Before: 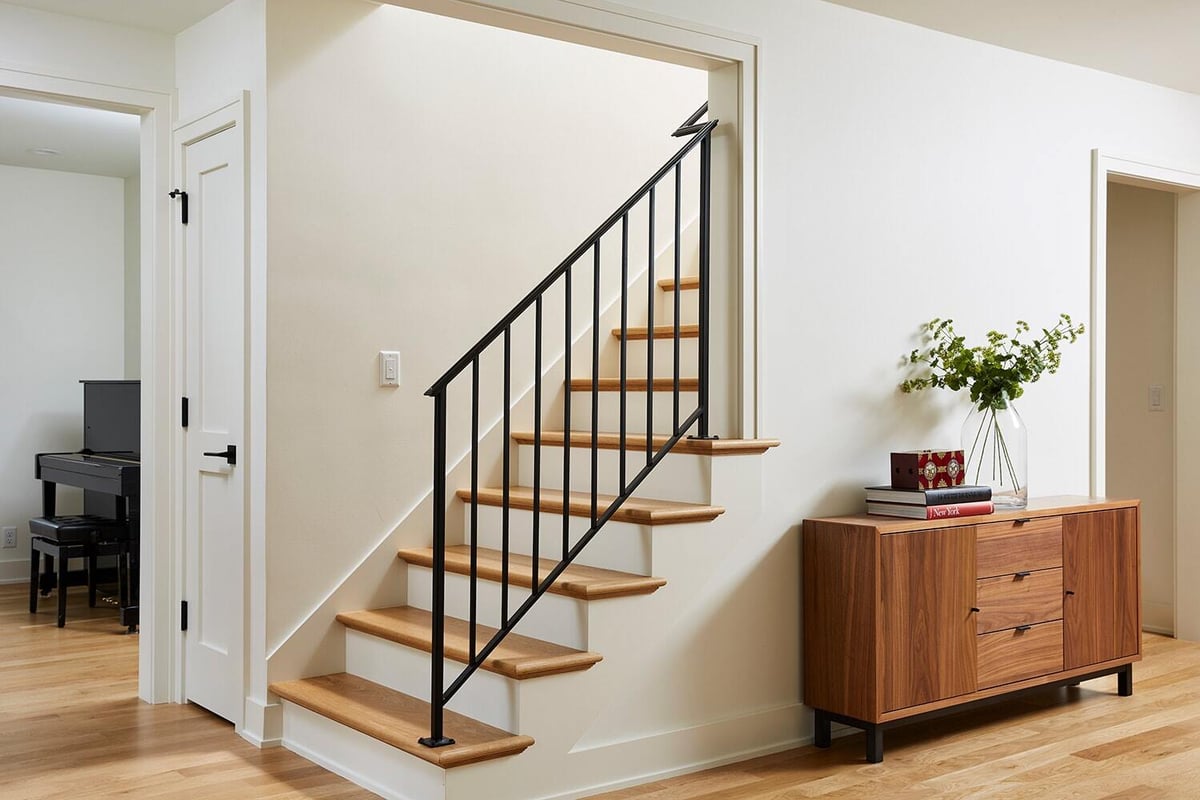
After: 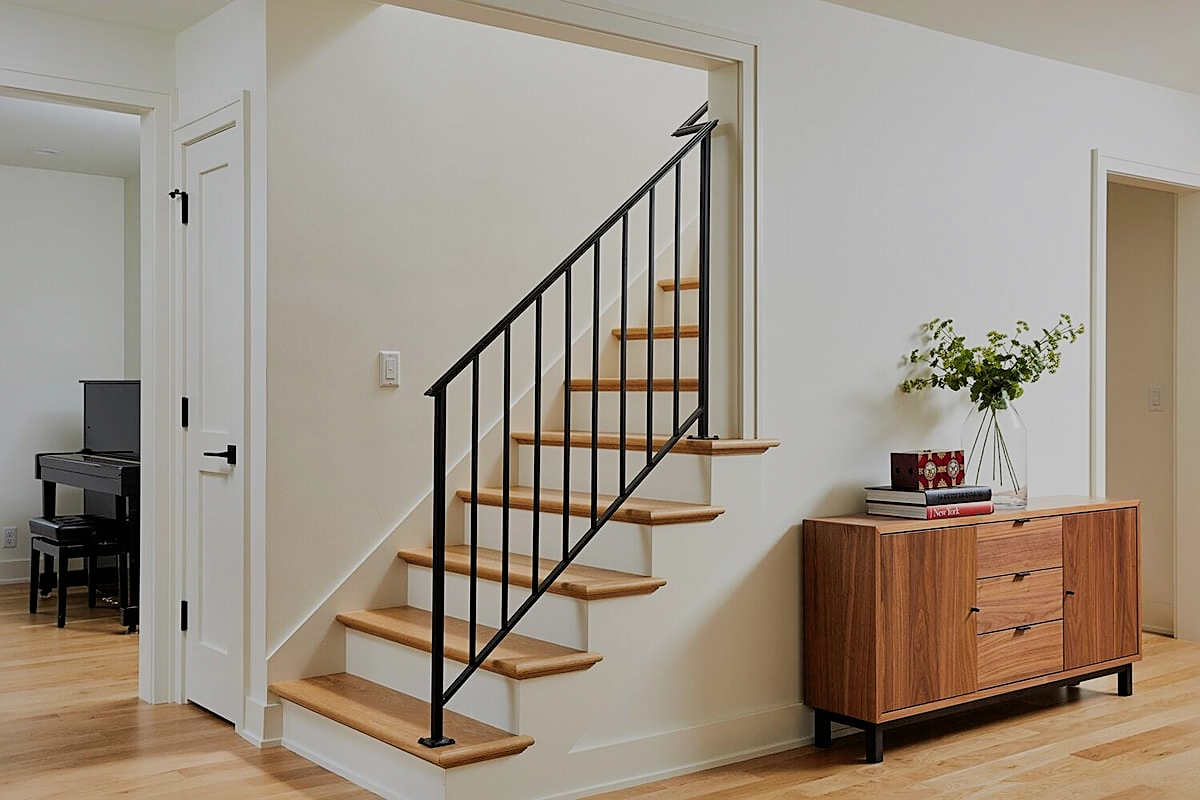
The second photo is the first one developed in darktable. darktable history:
sharpen: on, module defaults
filmic rgb: black relative exposure -7.65 EV, white relative exposure 4.56 EV, hardness 3.61, contrast 1.052
shadows and highlights: on, module defaults
